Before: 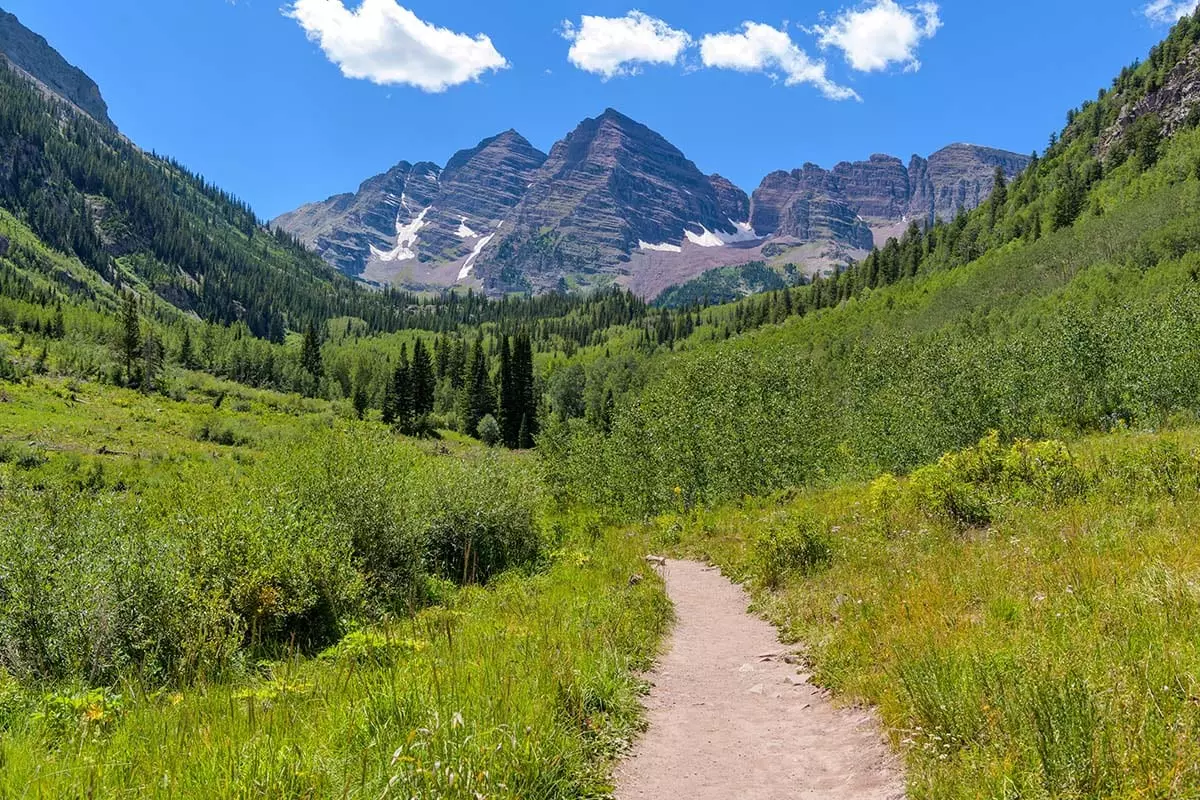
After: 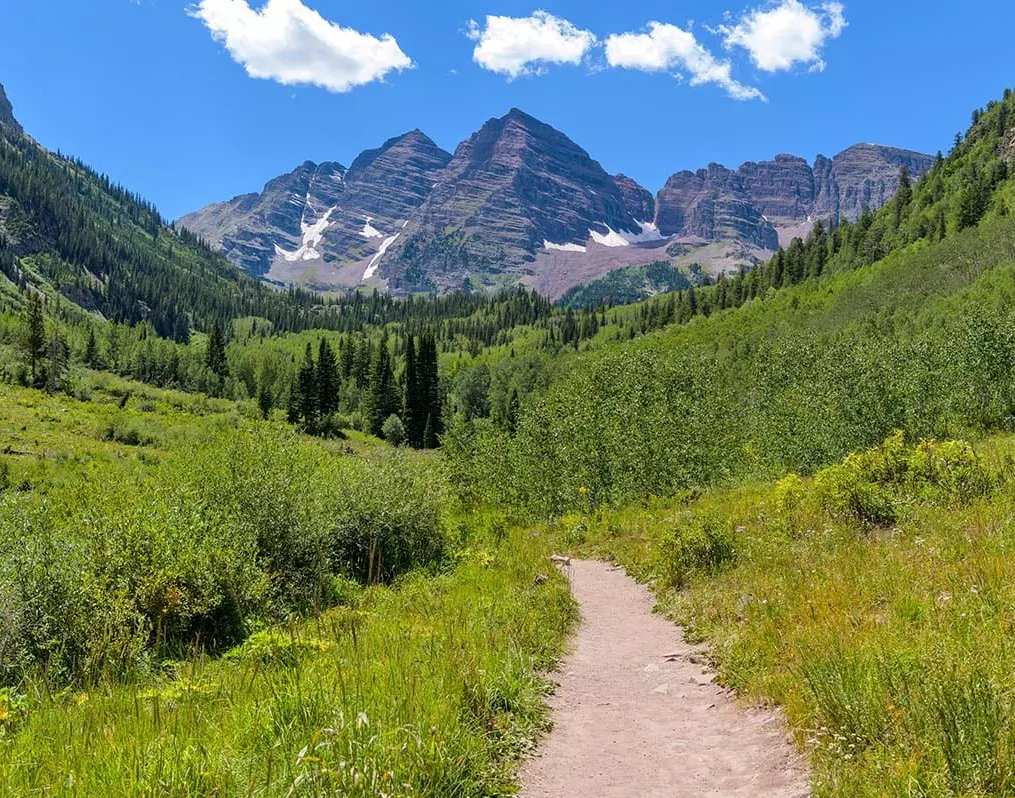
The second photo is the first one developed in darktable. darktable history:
crop: left 7.98%, right 7.399%
